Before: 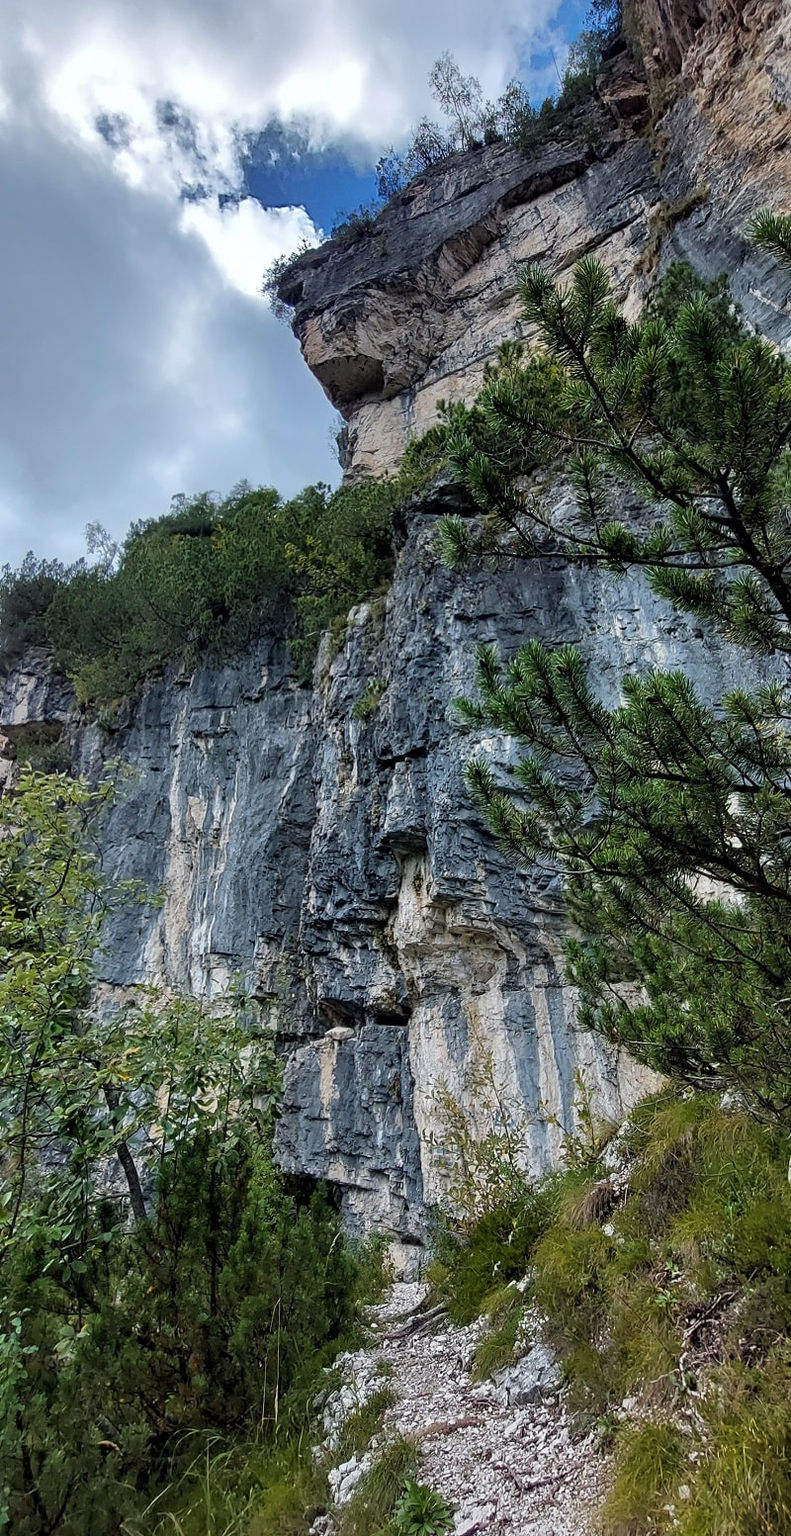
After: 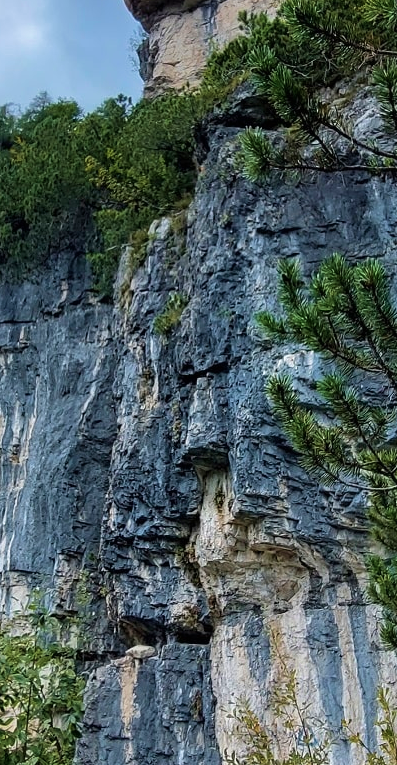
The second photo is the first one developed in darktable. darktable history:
velvia: strength 44.73%
exposure: black level correction 0, compensate highlight preservation false
crop: left 25.384%, top 25.358%, right 24.979%, bottom 25.348%
tone equalizer: edges refinement/feathering 500, mask exposure compensation -1.57 EV, preserve details no
